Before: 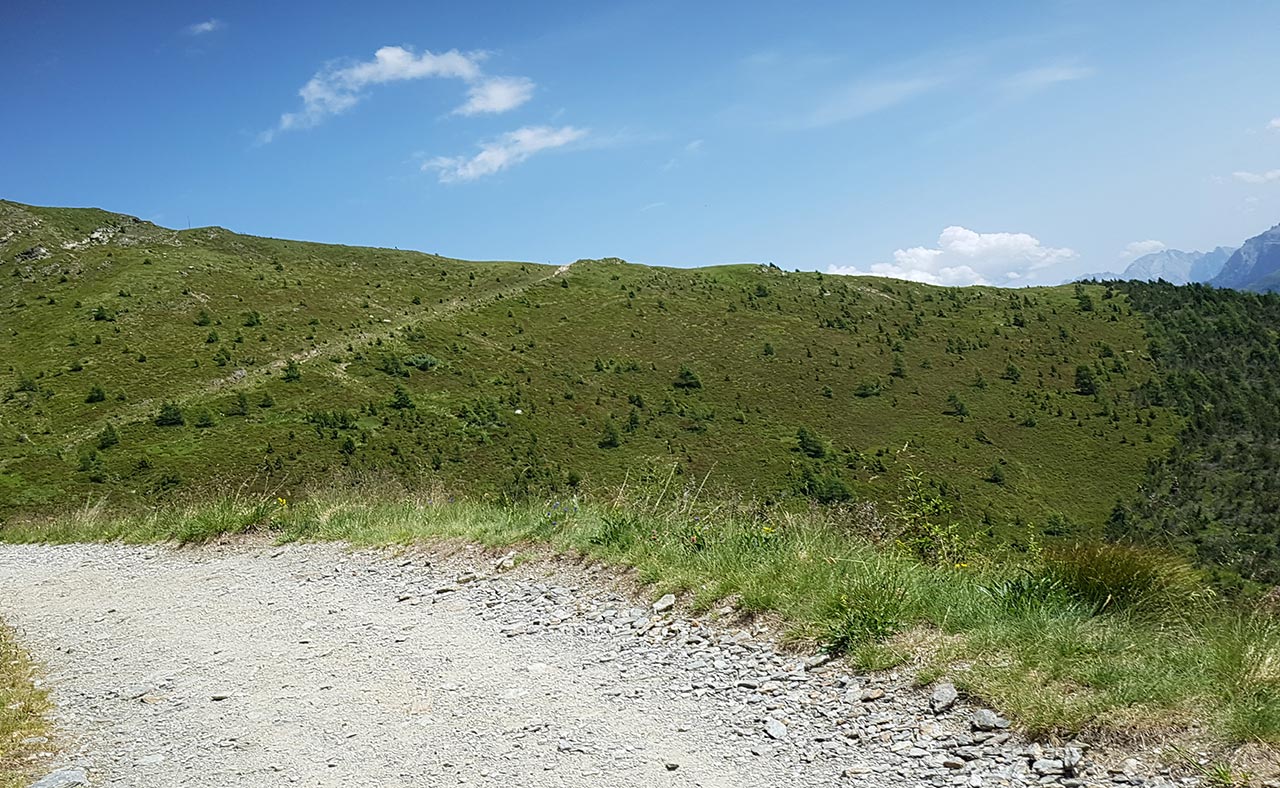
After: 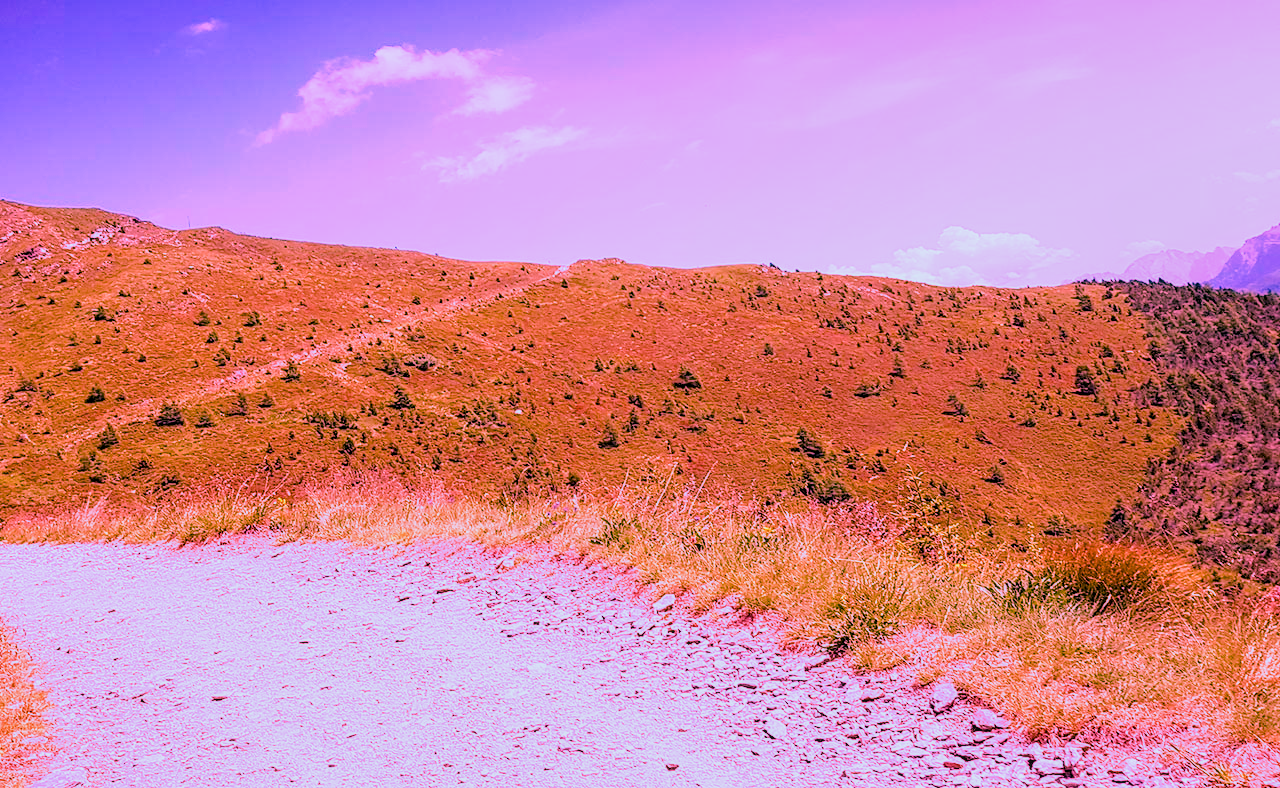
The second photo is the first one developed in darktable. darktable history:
local contrast: on, module defaults
raw chromatic aberrations: on, module defaults
color calibration: x 0.37, y 0.382, temperature 4313.32 K
exposure: black level correction 0.001, exposure 0.5 EV, compensate exposure bias true, compensate highlight preservation false
filmic rgb: black relative exposure -7.65 EV, white relative exposure 4.56 EV, hardness 3.61
highlight reconstruction: method reconstruct color, iterations 1, diameter of reconstruction 64 px
hot pixels: on, module defaults
lens correction: scale 1.01, crop 1, focal 85, aperture 2.8, distance 10.02, camera "Canon EOS RP", lens "Canon RF 85mm F2 MACRO IS STM"
raw denoise: x [[0, 0.25, 0.5, 0.75, 1] ×4]
white balance: red 2.229, blue 1.46
tone equalizer "mask blending: all purposes": on, module defaults
color balance rgb: perceptual saturation grading › global saturation 25%, perceptual brilliance grading › mid-tones 10%, perceptual brilliance grading › shadows 15%, global vibrance 20%
